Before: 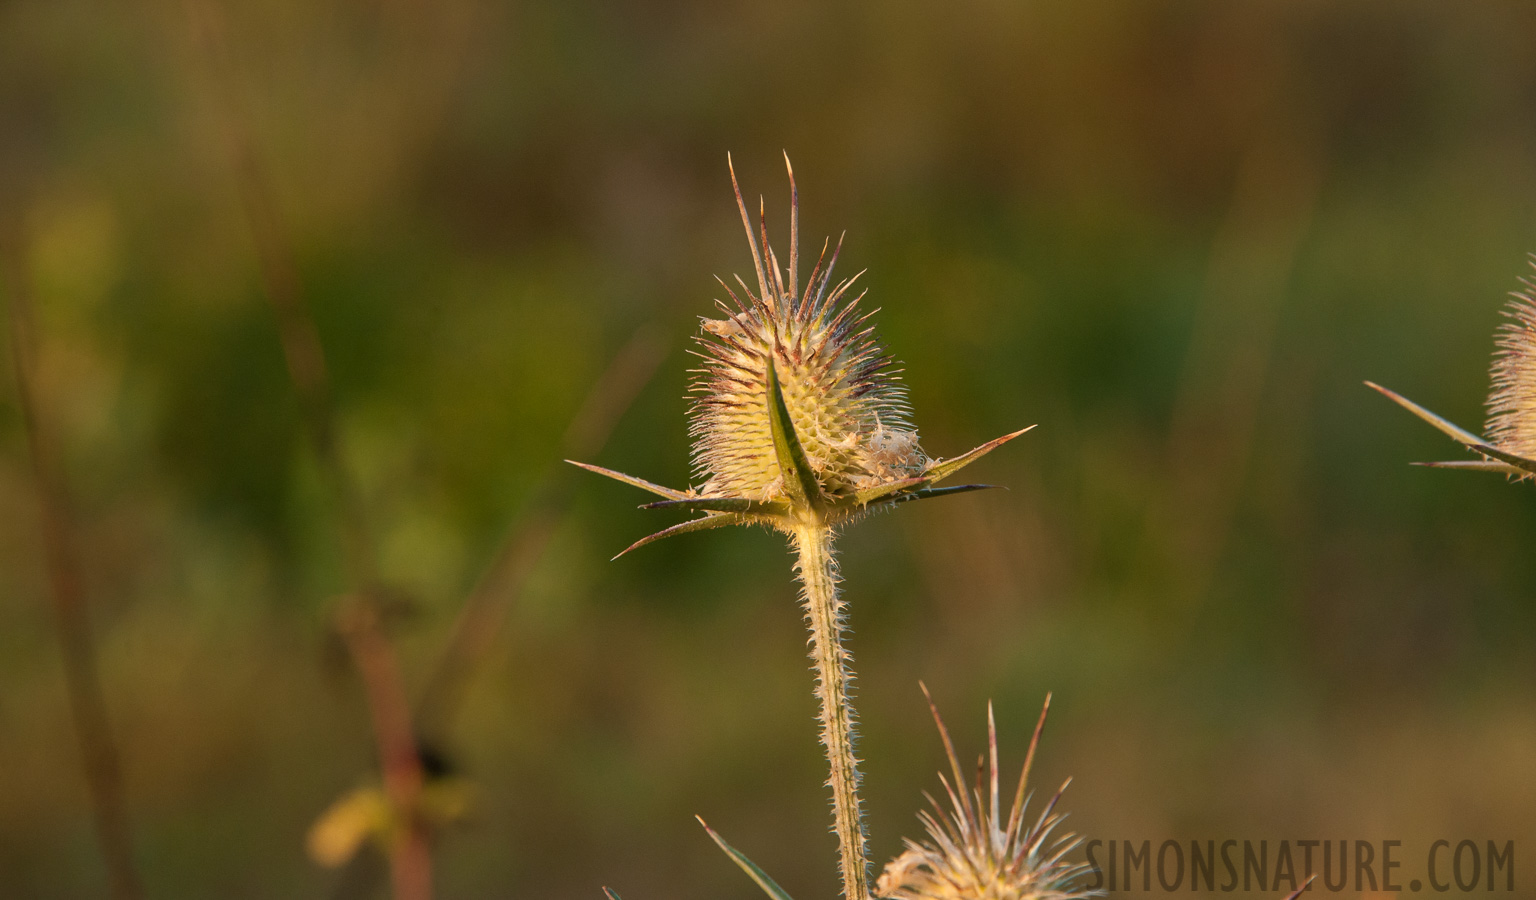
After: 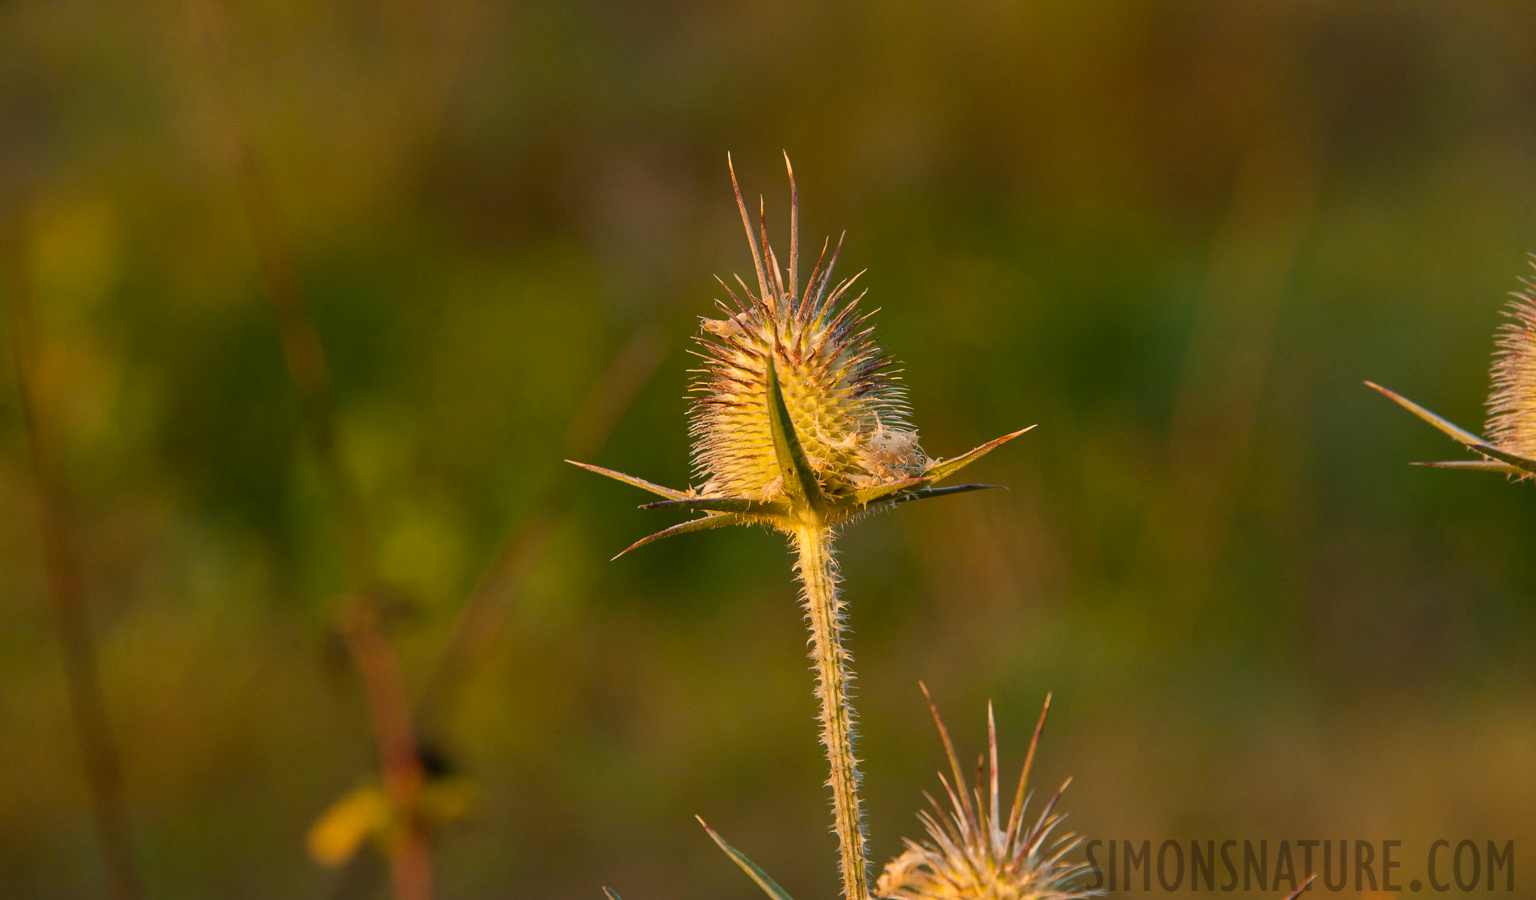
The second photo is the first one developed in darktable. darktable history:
color balance rgb: highlights gain › chroma 1.69%, highlights gain › hue 55.42°, perceptual saturation grading › global saturation 19.692%
